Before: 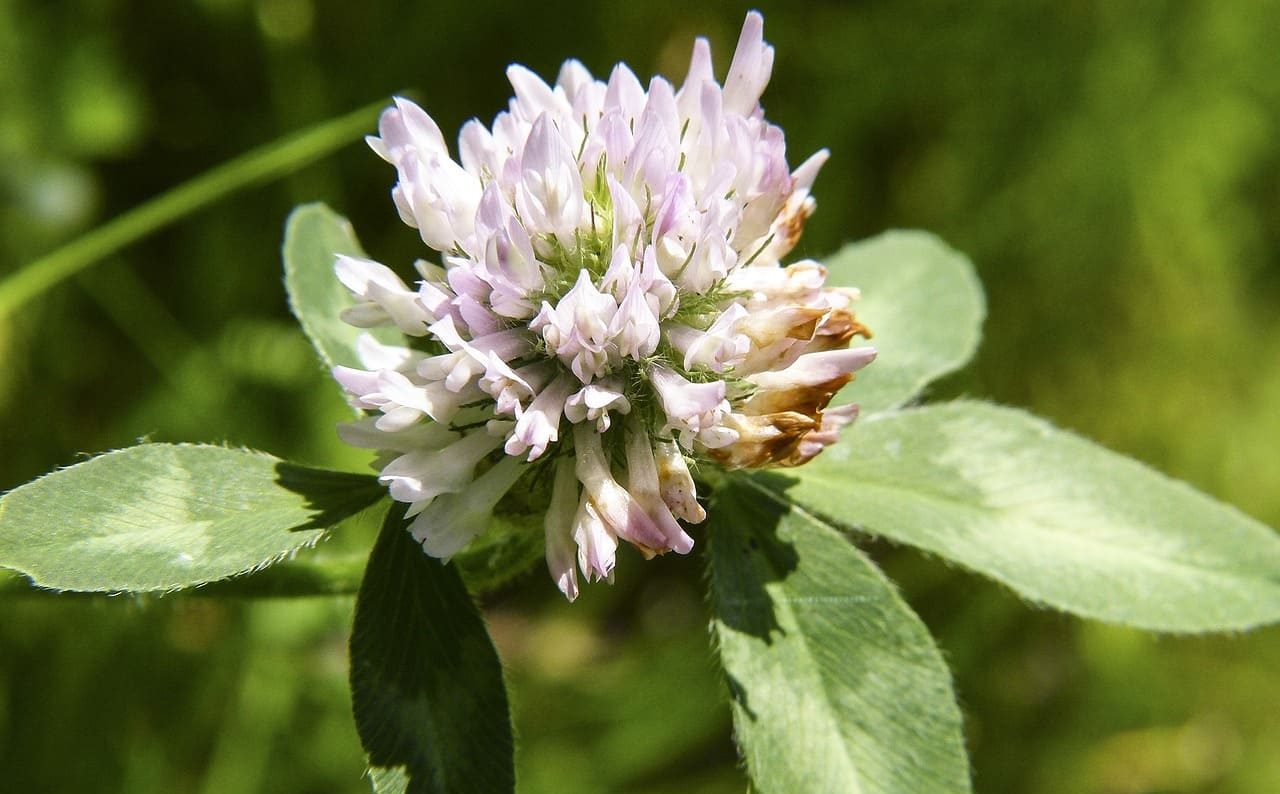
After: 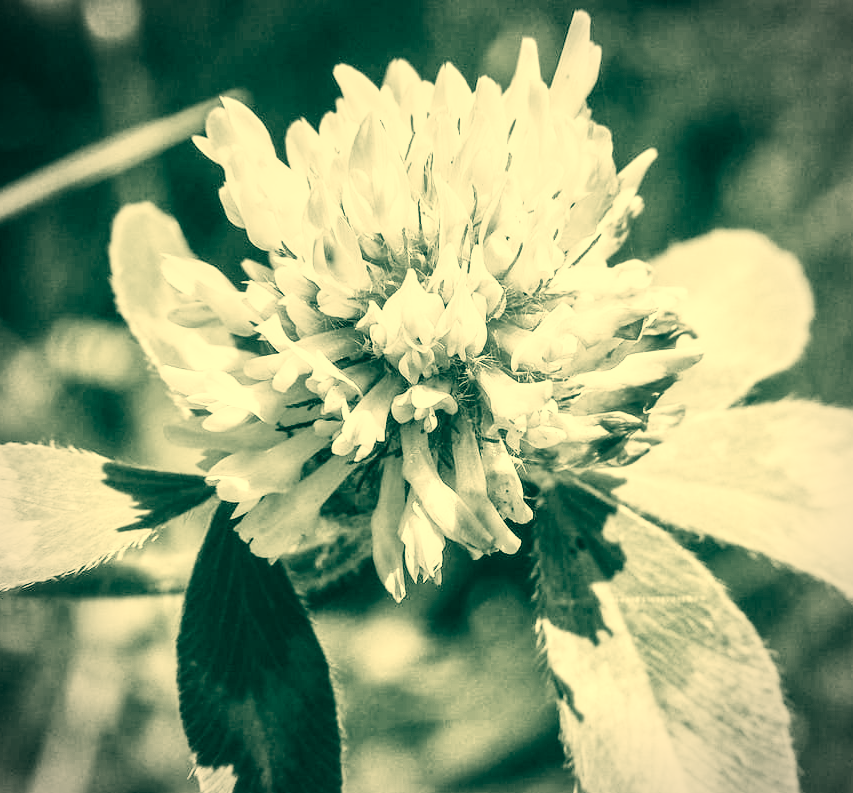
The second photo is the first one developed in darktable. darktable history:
tone equalizer: -7 EV 0.15 EV, -6 EV 0.617 EV, -5 EV 1.12 EV, -4 EV 1.32 EV, -3 EV 1.17 EV, -2 EV 0.6 EV, -1 EV 0.149 EV
vignetting: fall-off radius 64.03%
local contrast: on, module defaults
exposure: exposure -0.467 EV, compensate exposure bias true, compensate highlight preservation false
contrast brightness saturation: contrast 0.516, brightness 0.452, saturation -0.98
levels: levels [0, 0.492, 0.984]
color correction: highlights a* 2.18, highlights b* 34.36, shadows a* -37.09, shadows b* -5.74
crop and rotate: left 13.524%, right 19.78%
